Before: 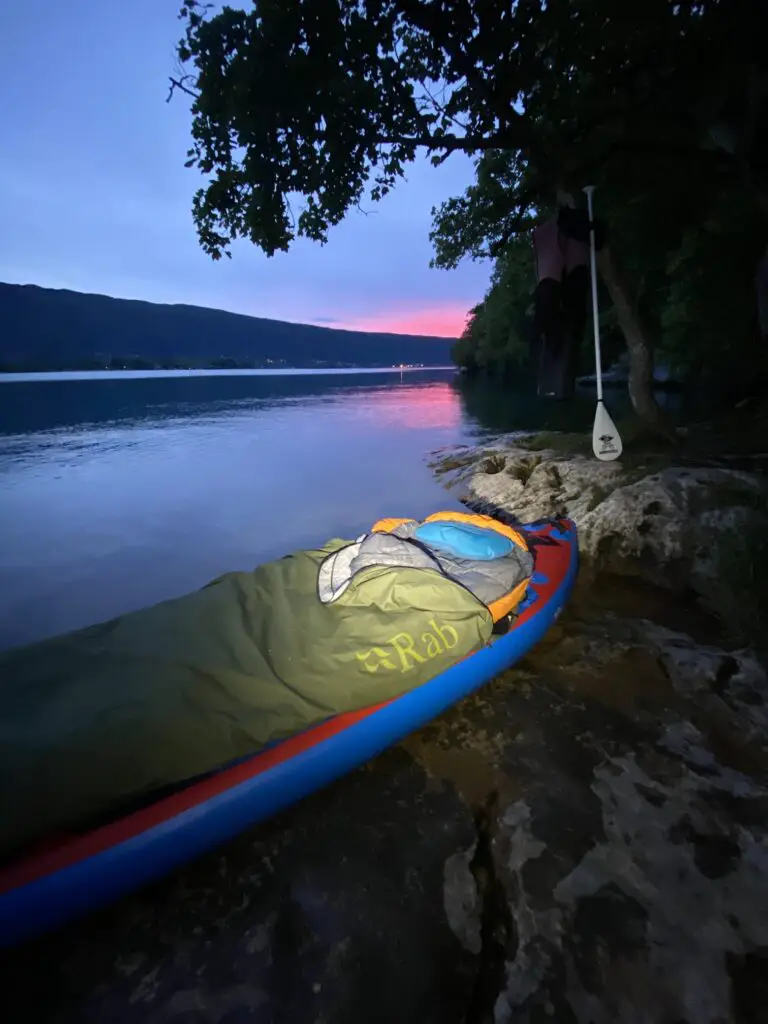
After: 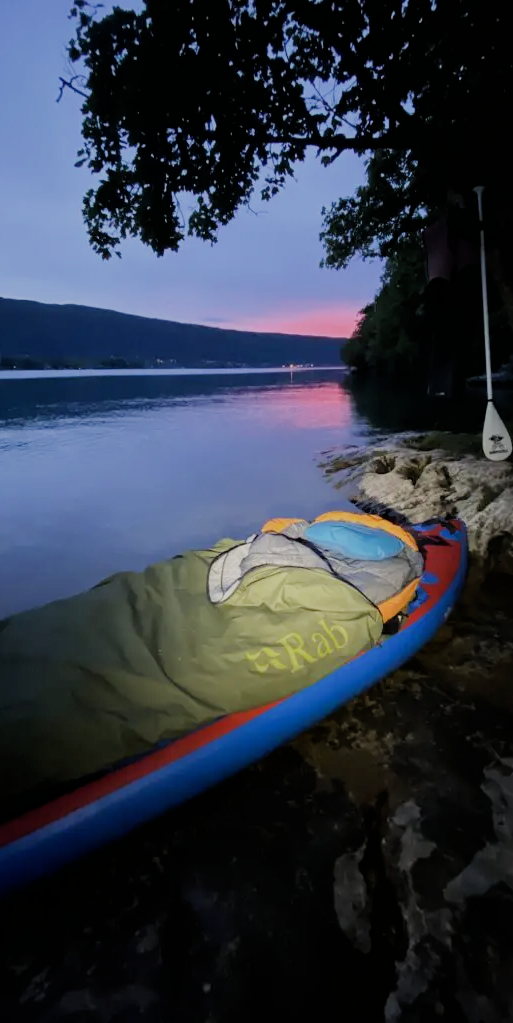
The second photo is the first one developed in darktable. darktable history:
crop and rotate: left 14.448%, right 18.672%
filmic rgb: black relative exposure -6.91 EV, white relative exposure 5.58 EV, hardness 2.85
